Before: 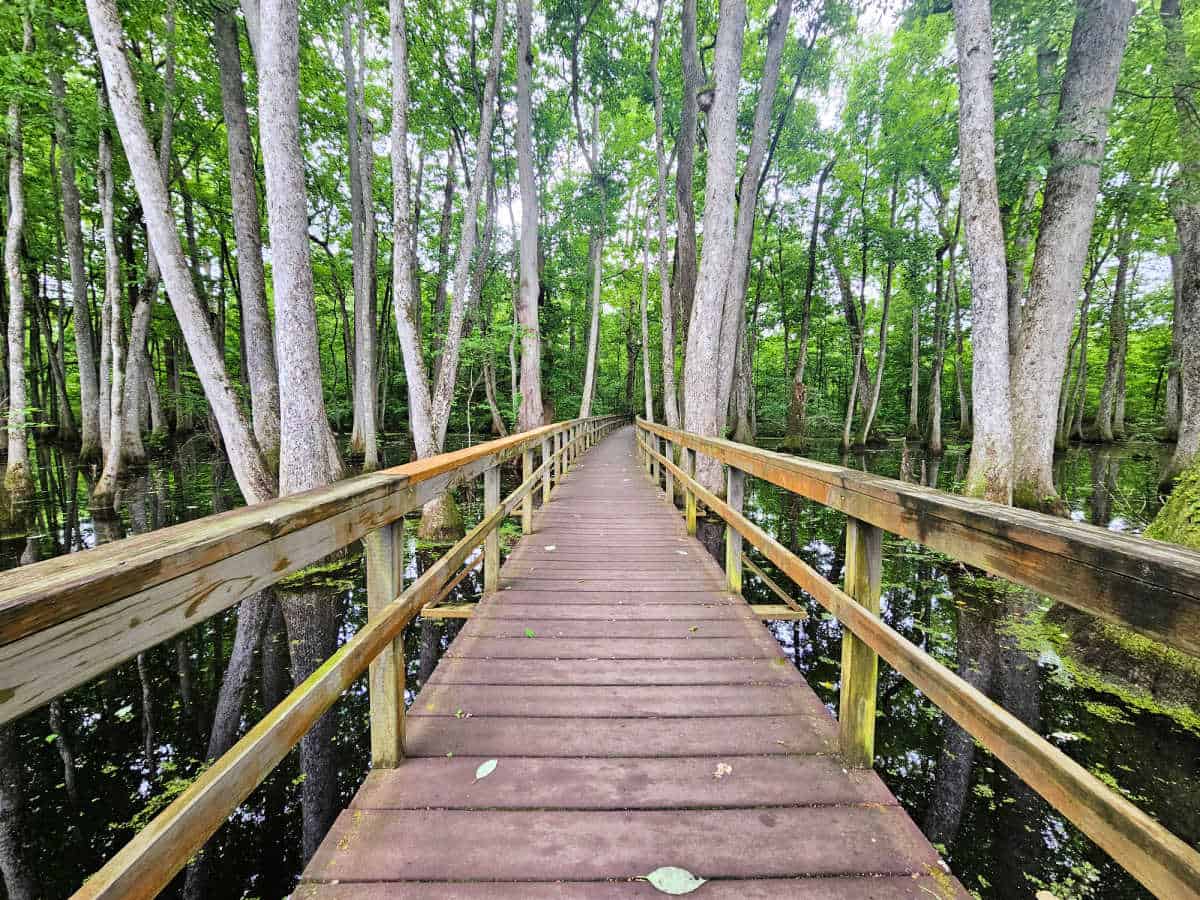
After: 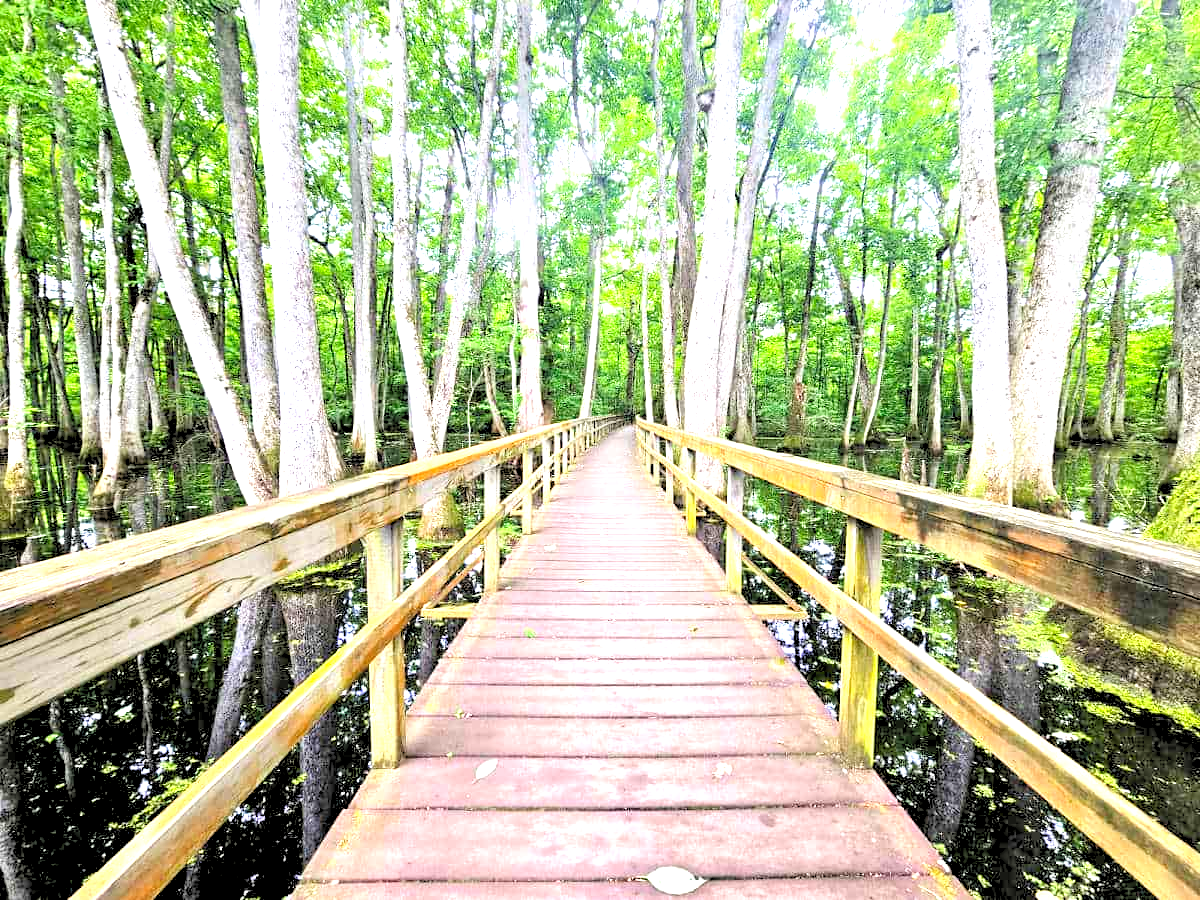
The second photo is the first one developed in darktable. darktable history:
color balance rgb: perceptual saturation grading › global saturation 0.631%, perceptual brilliance grading › global brilliance -5.667%, perceptual brilliance grading › highlights 24.893%, perceptual brilliance grading › mid-tones 7.157%, perceptual brilliance grading › shadows -4.796%
exposure: exposure 0.647 EV, compensate highlight preservation false
levels: levels [0.093, 0.434, 0.988]
